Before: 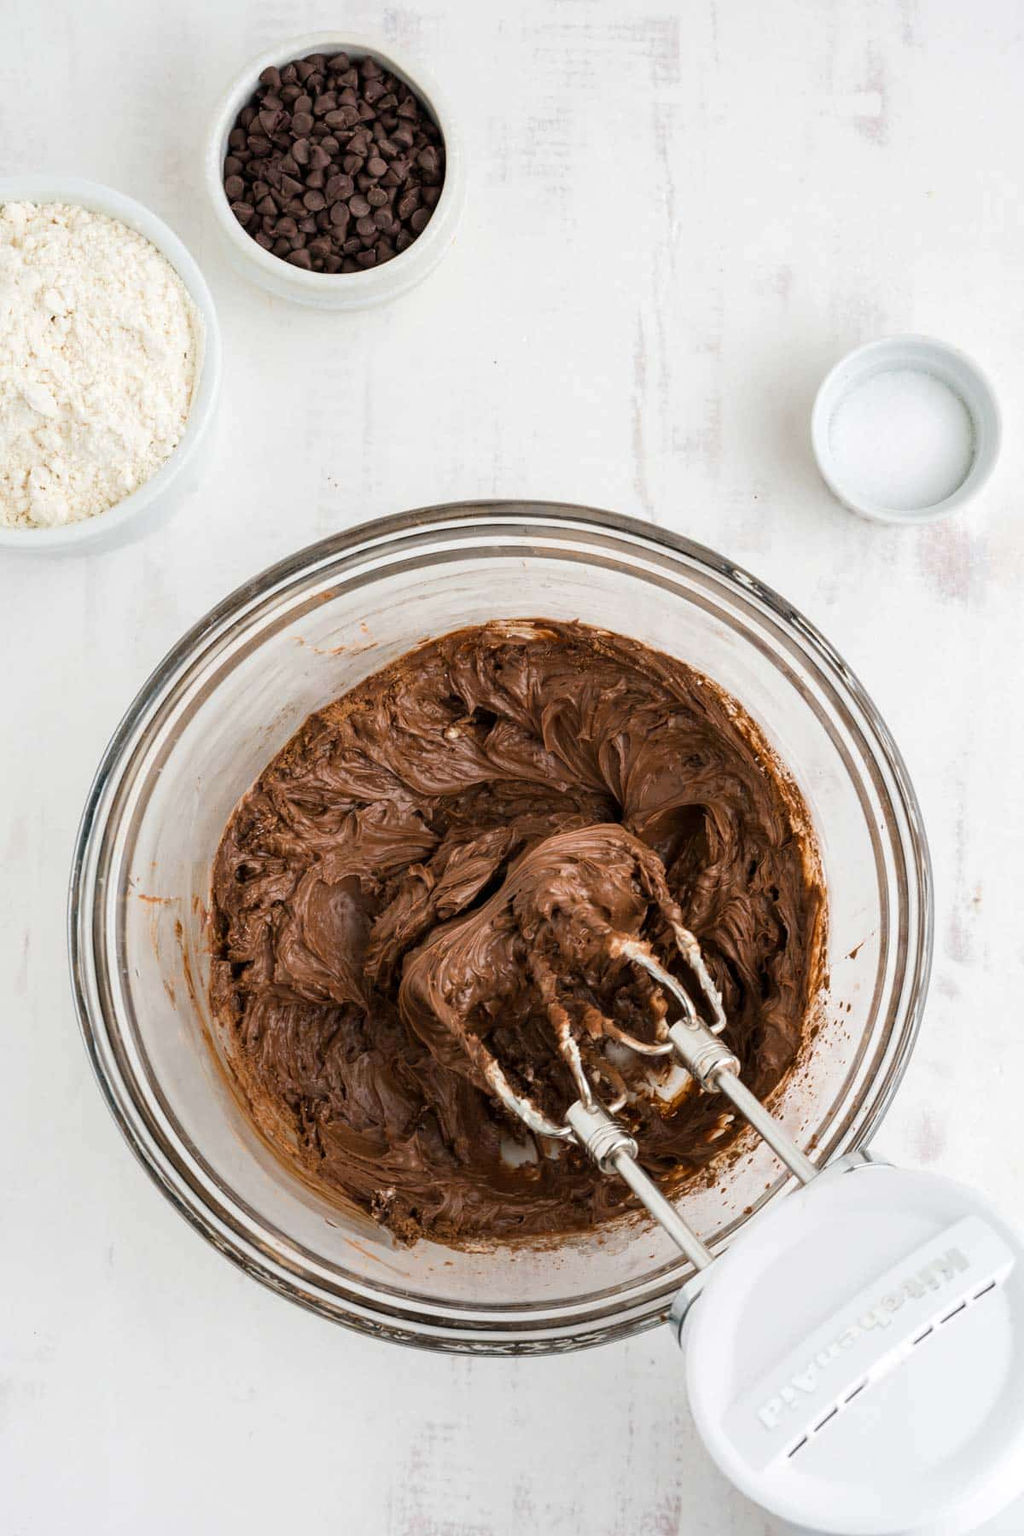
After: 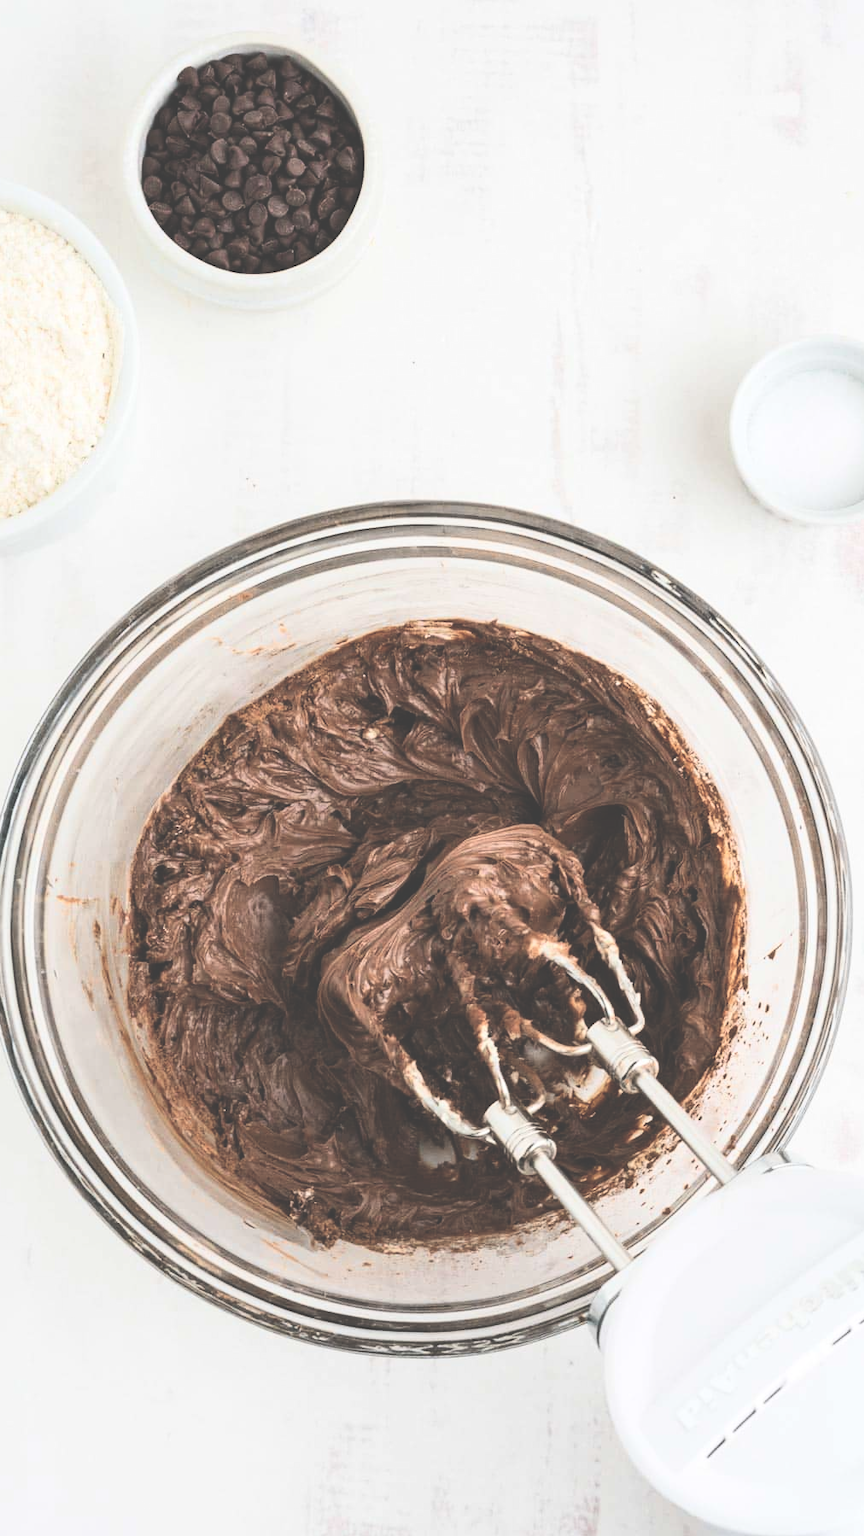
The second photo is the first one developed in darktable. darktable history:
crop: left 8.013%, right 7.529%
contrast brightness saturation: contrast 0.289
exposure: black level correction -0.086, compensate exposure bias true, compensate highlight preservation false
